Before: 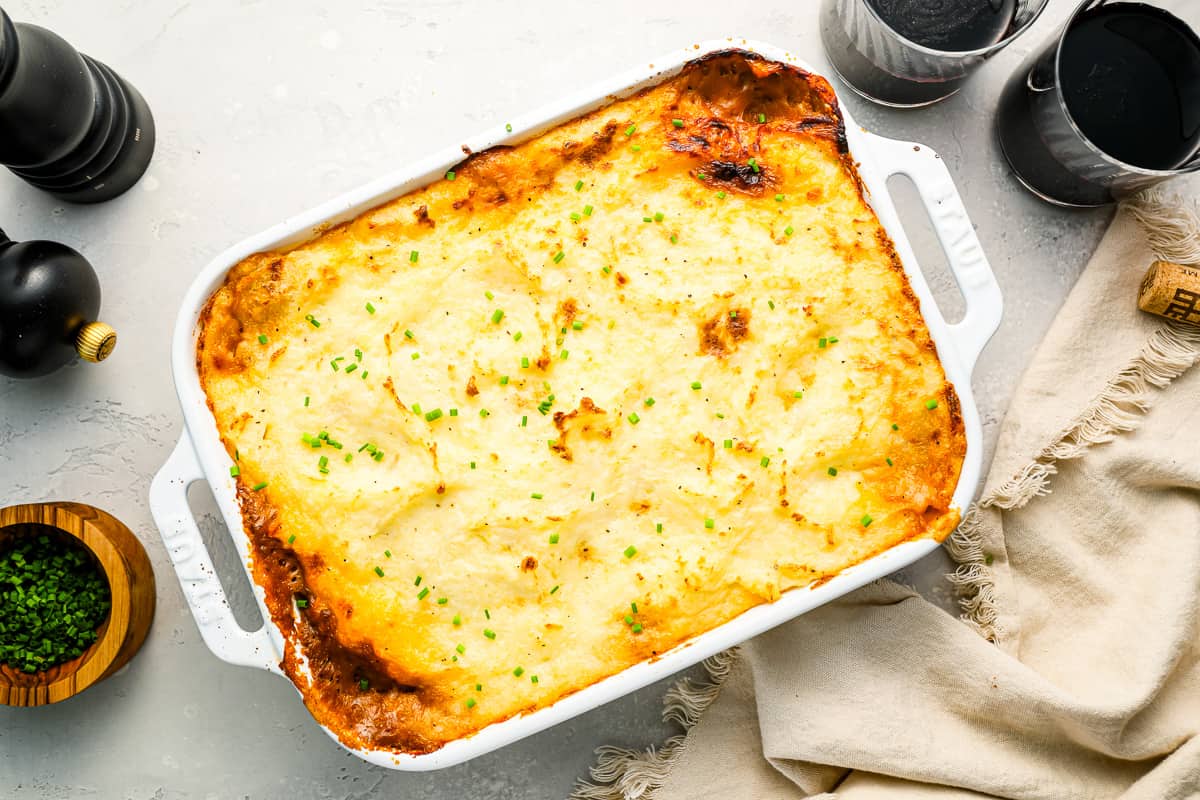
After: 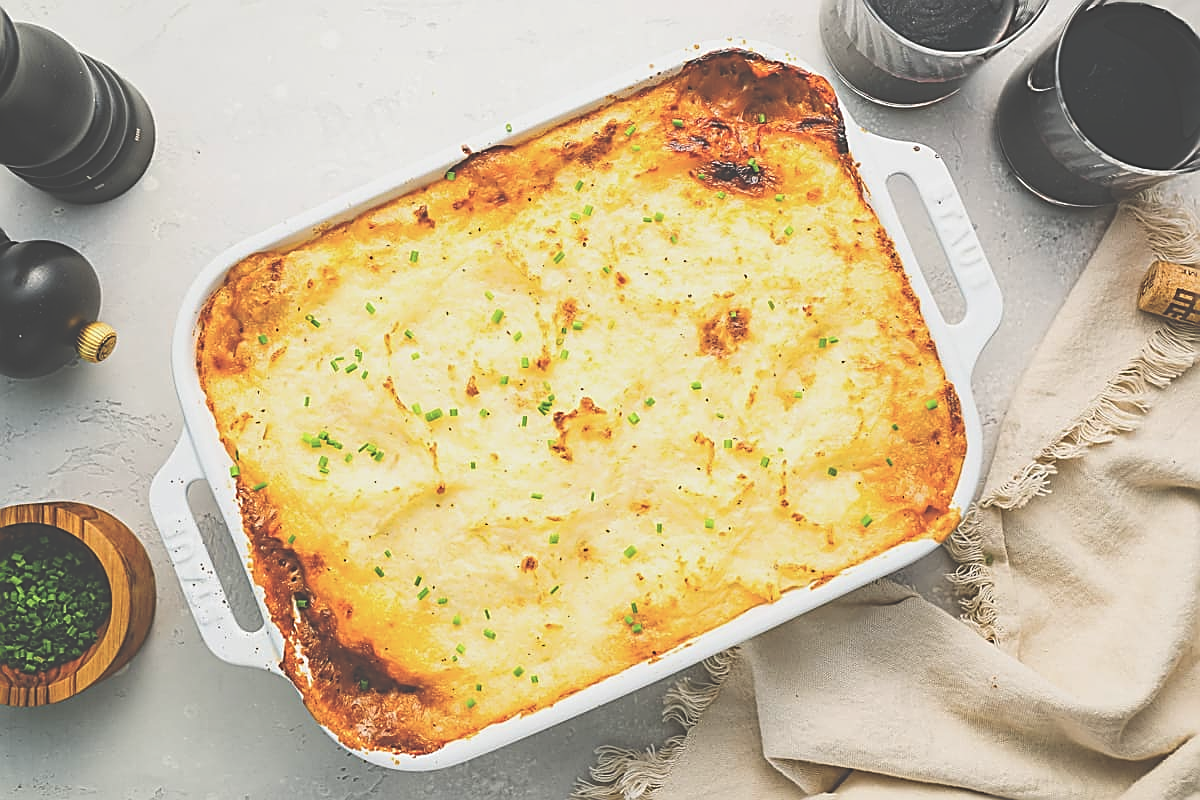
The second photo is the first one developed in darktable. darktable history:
contrast brightness saturation: contrast -0.137, brightness 0.052, saturation -0.132
sharpen: amount 0.889
exposure: black level correction -0.031, compensate highlight preservation false
